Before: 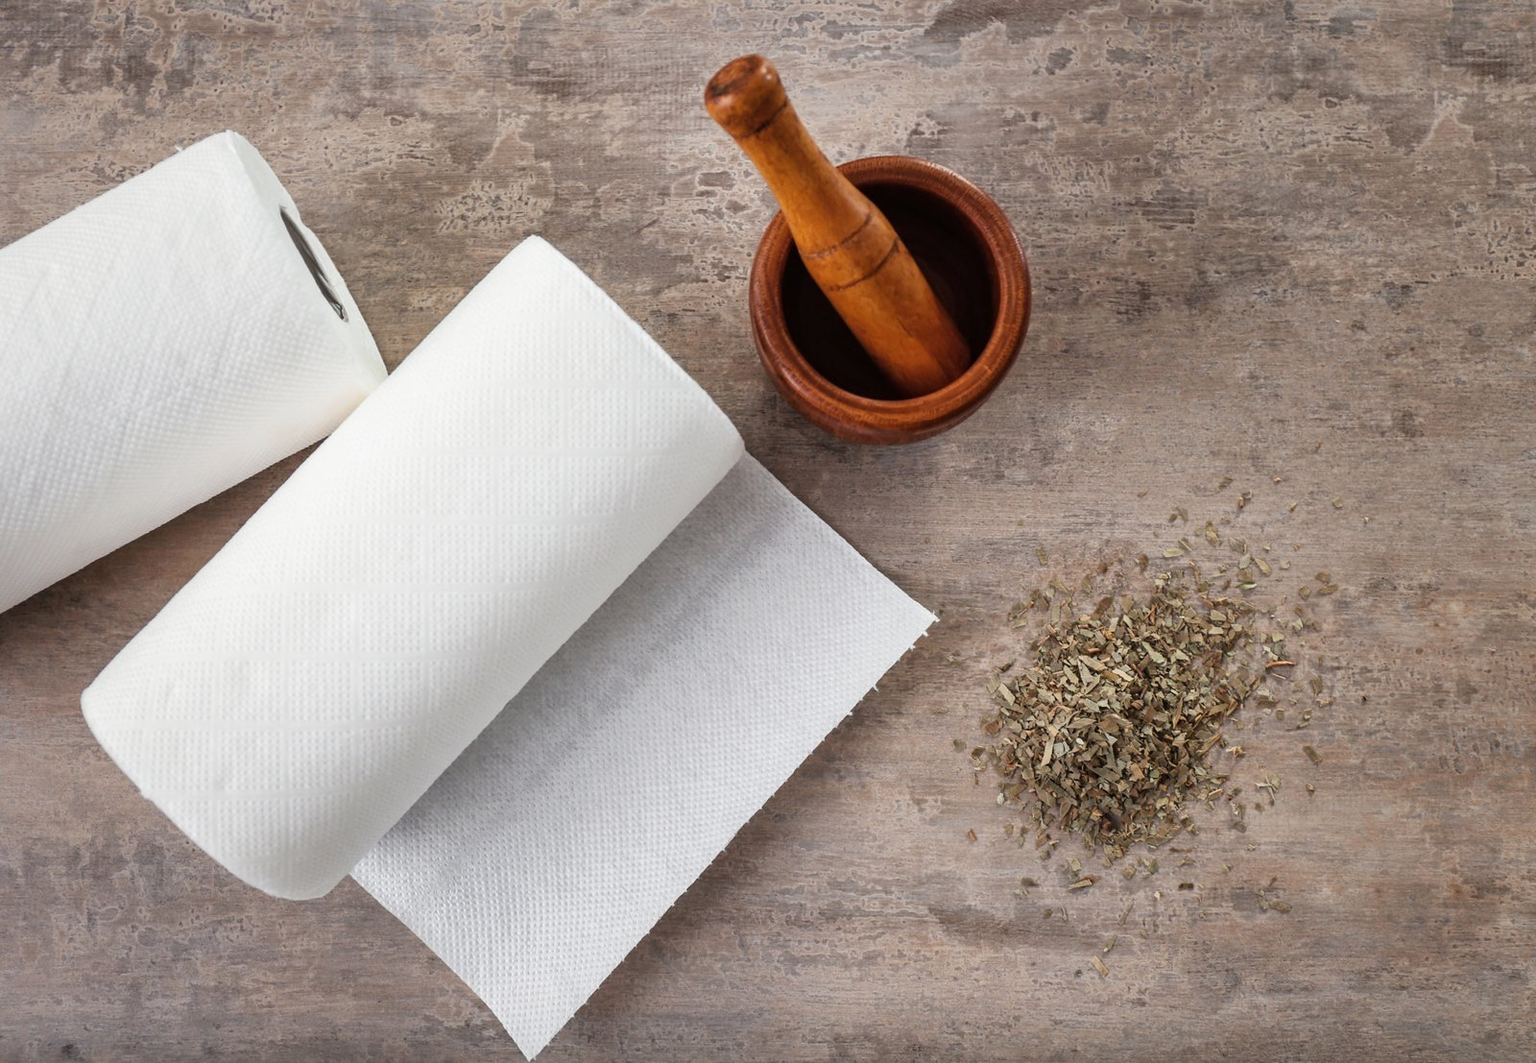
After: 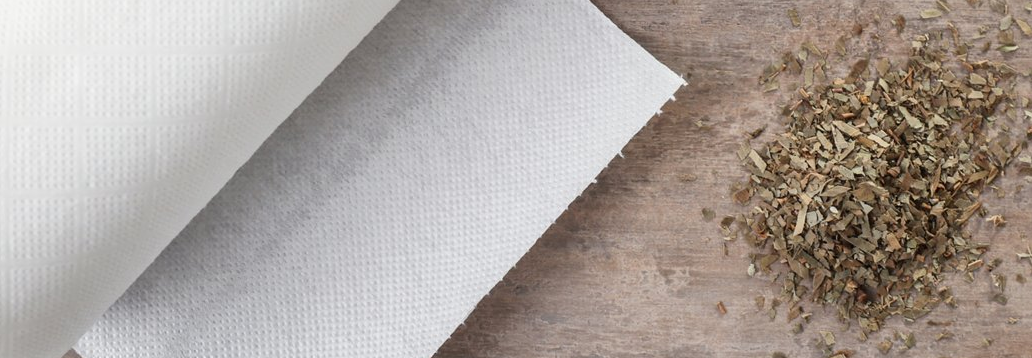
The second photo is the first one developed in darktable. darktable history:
crop: left 18.223%, top 50.773%, right 17.27%, bottom 16.871%
